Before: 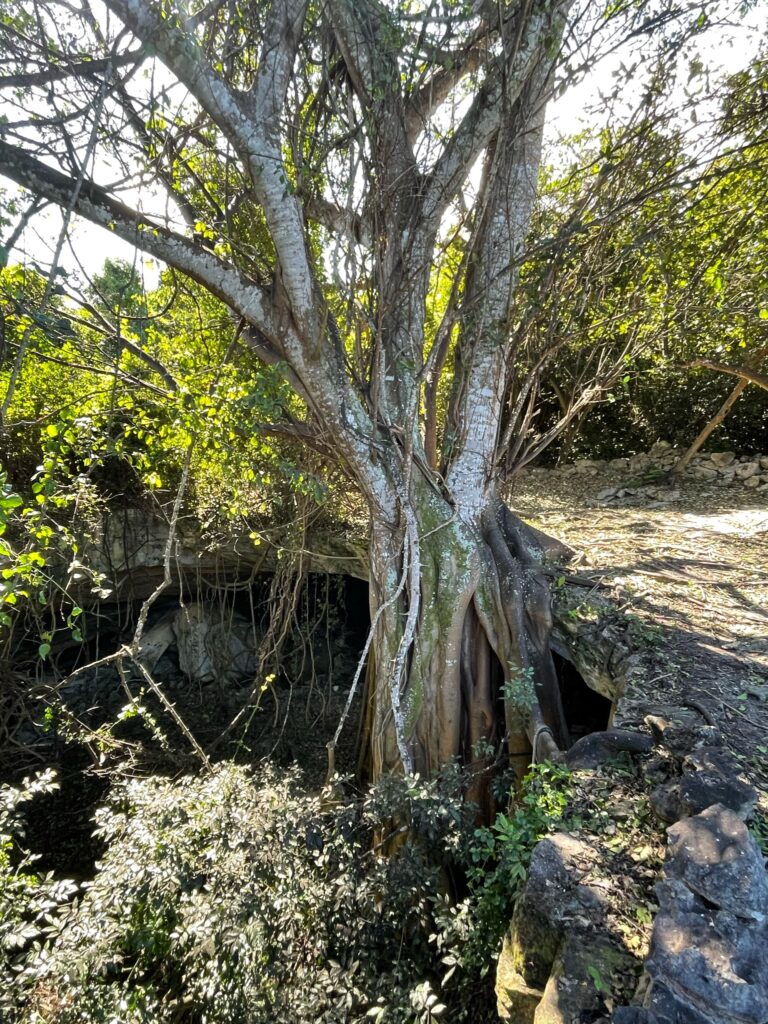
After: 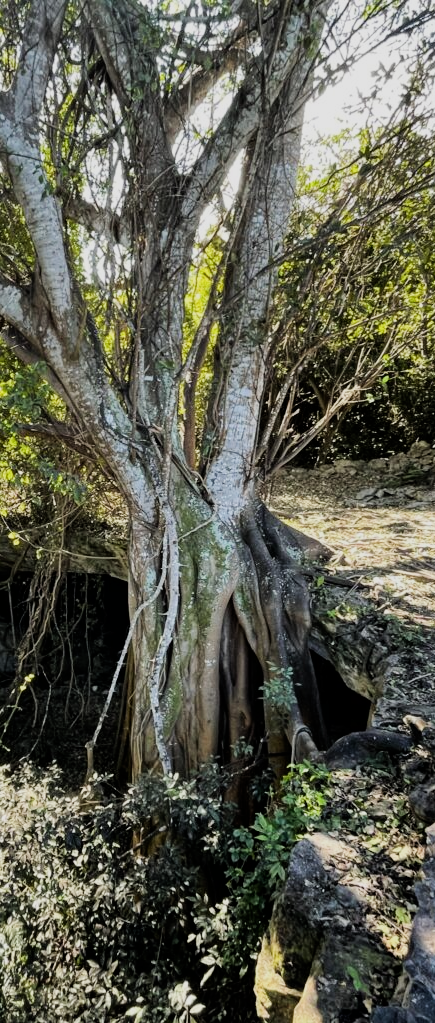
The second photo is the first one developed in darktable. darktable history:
crop: left 31.458%, top 0%, right 11.876%
filmic rgb: black relative exposure -7.65 EV, white relative exposure 4.56 EV, hardness 3.61
tone equalizer: -8 EV -0.417 EV, -7 EV -0.389 EV, -6 EV -0.333 EV, -5 EV -0.222 EV, -3 EV 0.222 EV, -2 EV 0.333 EV, -1 EV 0.389 EV, +0 EV 0.417 EV, edges refinement/feathering 500, mask exposure compensation -1.57 EV, preserve details no
